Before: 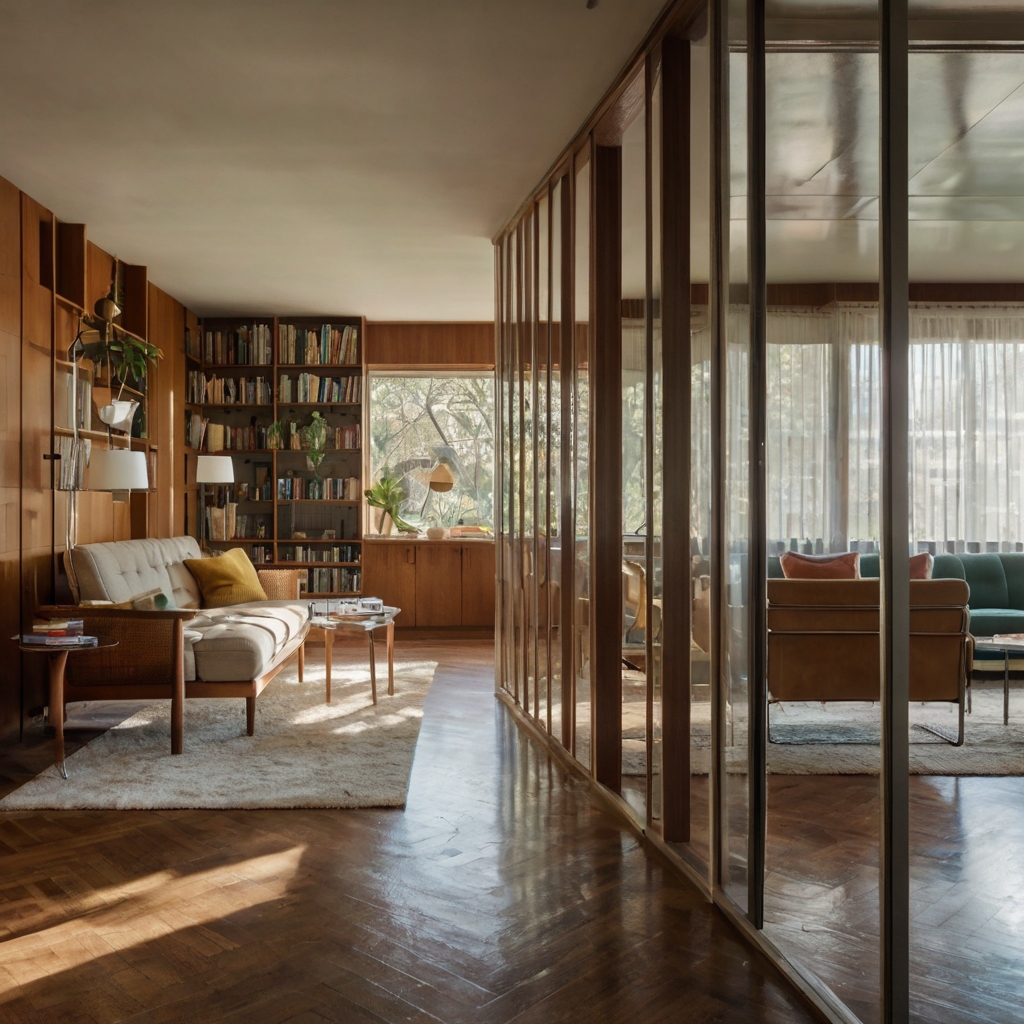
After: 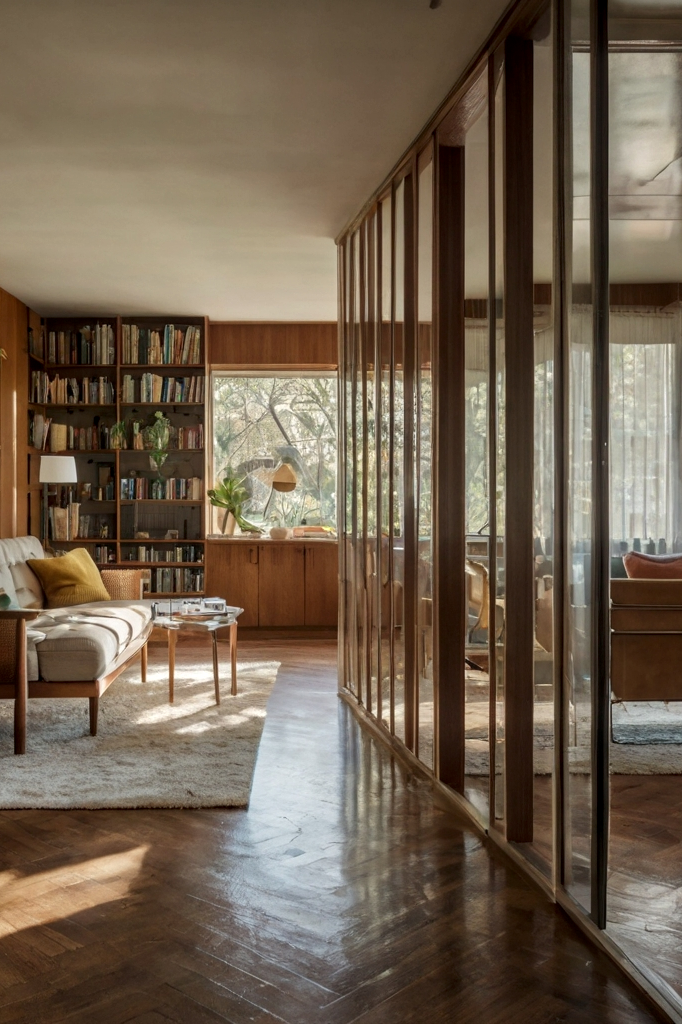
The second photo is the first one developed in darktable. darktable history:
local contrast: on, module defaults
crop: left 15.419%, right 17.914%
